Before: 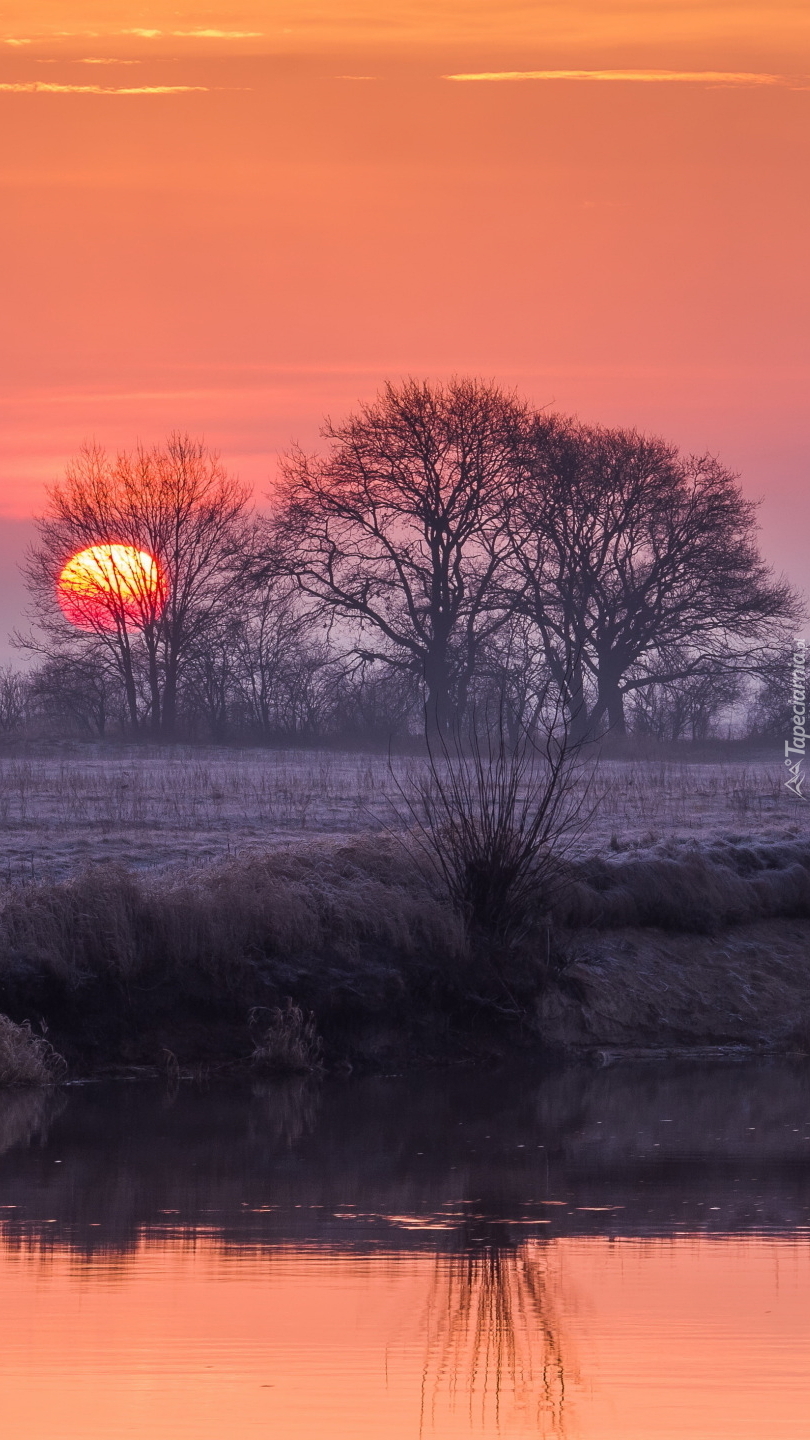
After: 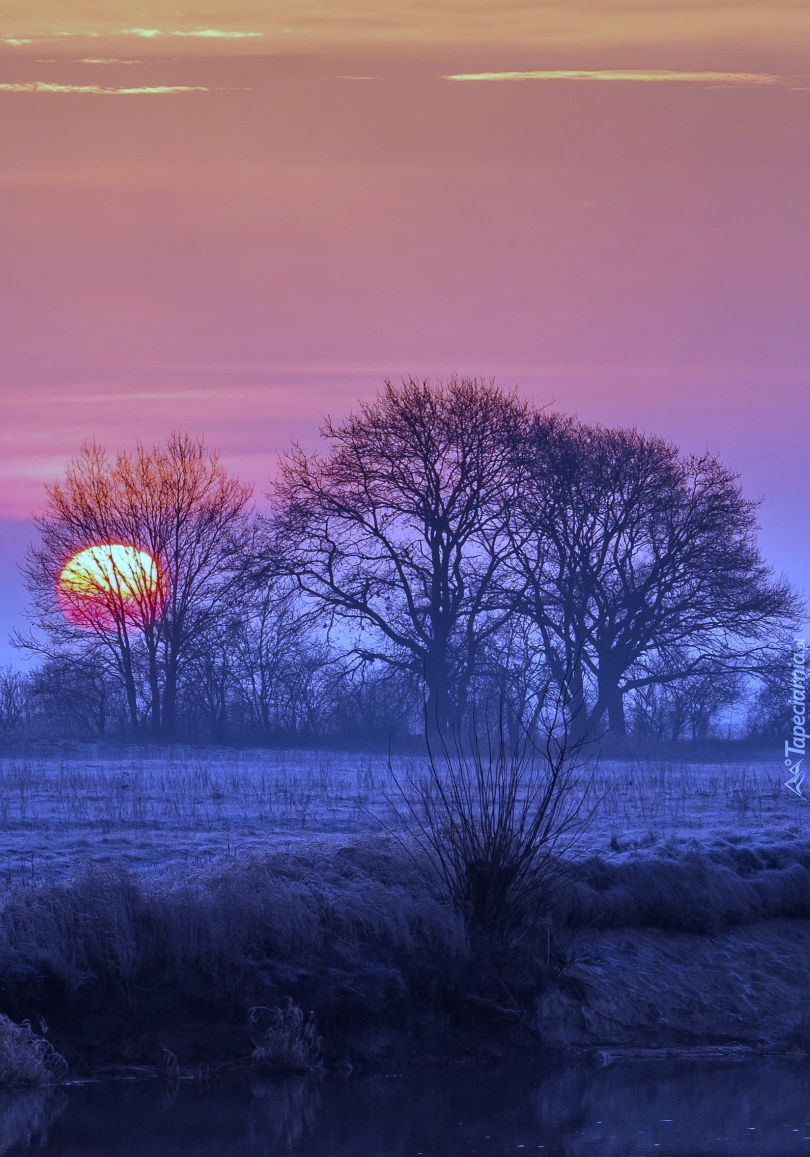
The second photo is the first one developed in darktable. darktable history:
white balance: red 0.766, blue 1.537
color calibration: illuminant same as pipeline (D50), adaptation none (bypass), gamut compression 1.72
crop: bottom 19.644%
color balance rgb: linear chroma grading › global chroma 1.5%, linear chroma grading › mid-tones -1%, perceptual saturation grading › global saturation -3%, perceptual saturation grading › shadows -2%
haze removal: strength 0.29, distance 0.25, compatibility mode true, adaptive false
